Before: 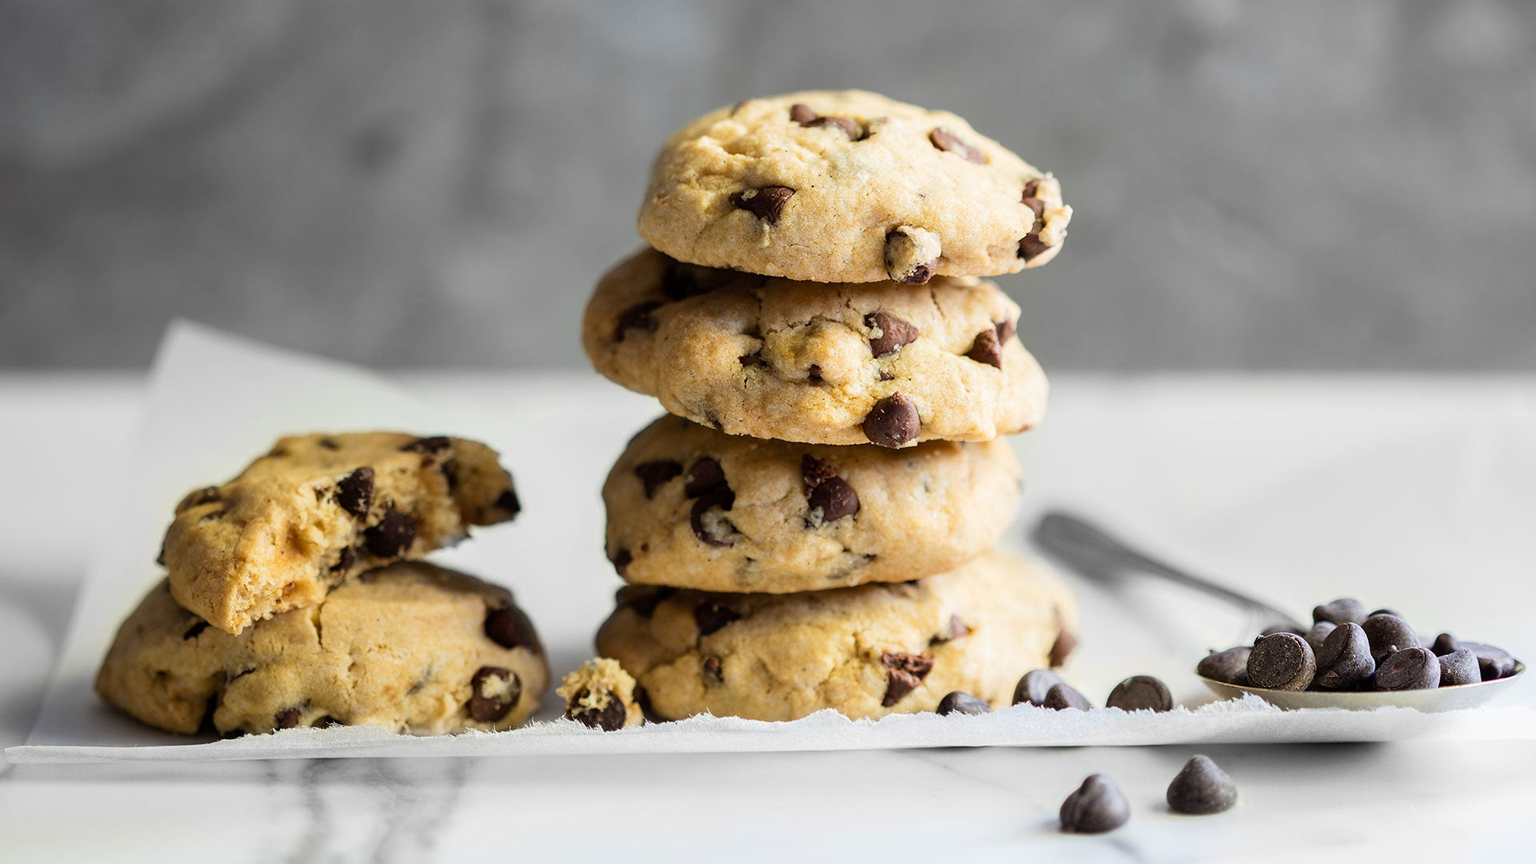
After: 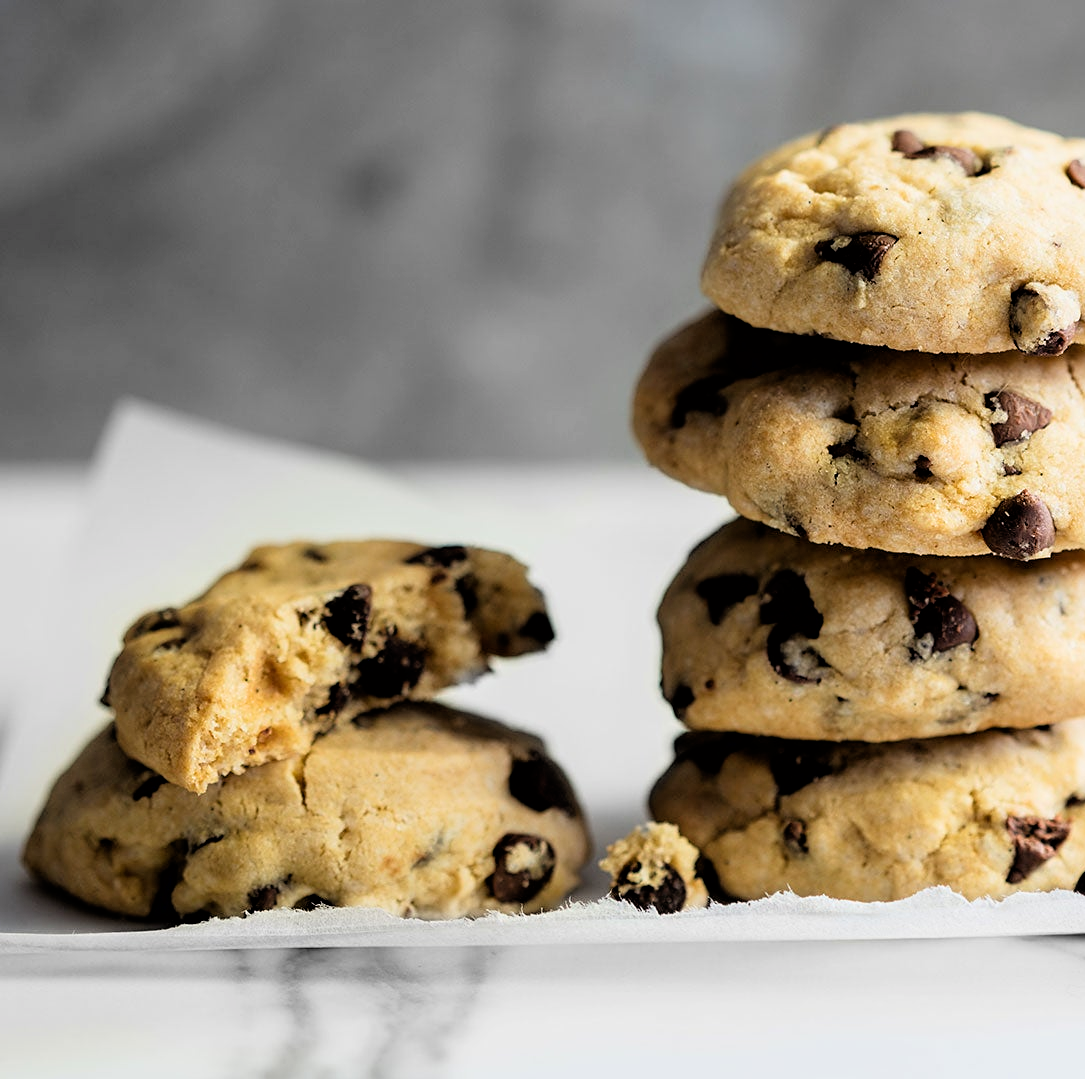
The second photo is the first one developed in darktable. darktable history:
filmic rgb: black relative exposure -4.91 EV, white relative exposure 2.83 EV, hardness 3.7, color science v6 (2022), iterations of high-quality reconstruction 0
crop: left 5.052%, right 38.395%
sharpen: amount 0.214
